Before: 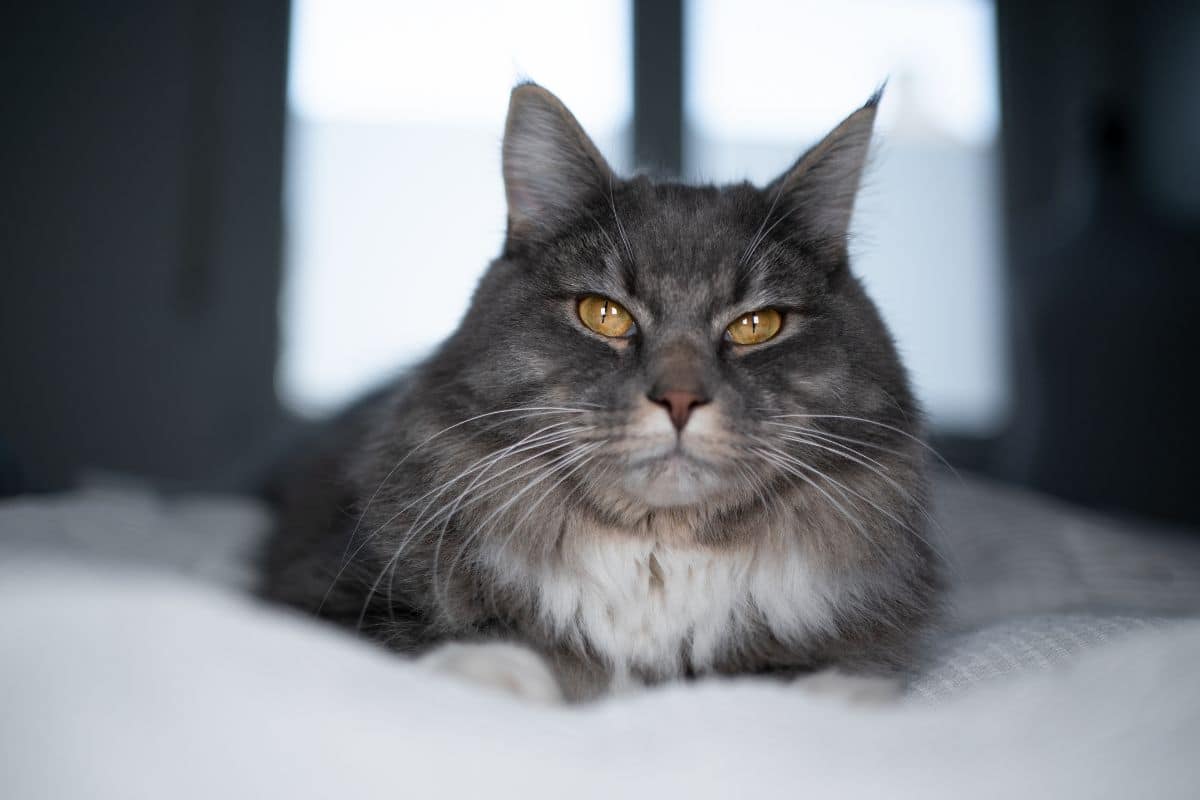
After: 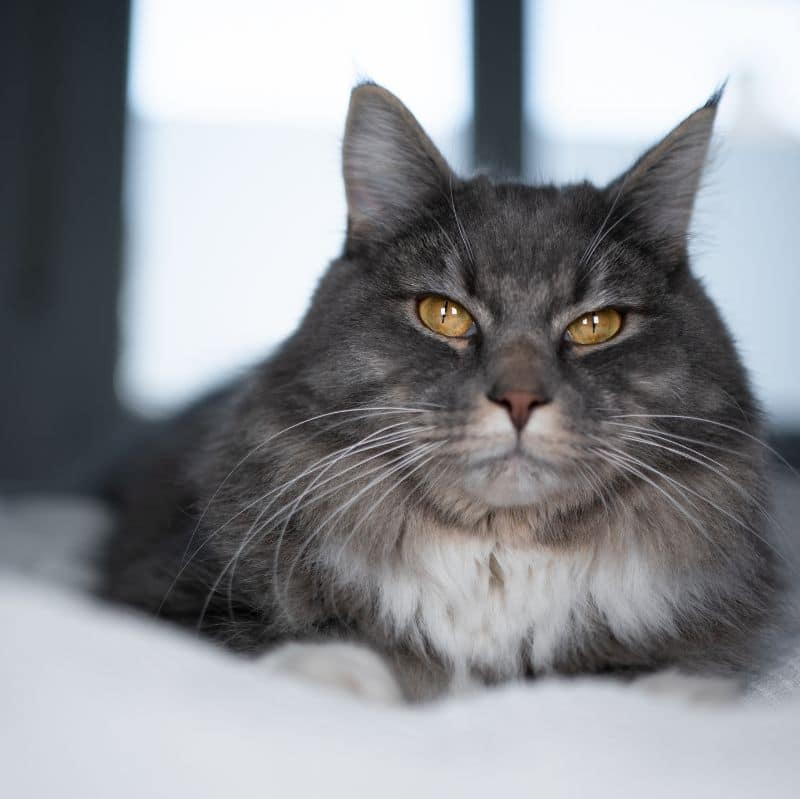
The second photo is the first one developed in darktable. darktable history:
crop and rotate: left 13.339%, right 19.974%
